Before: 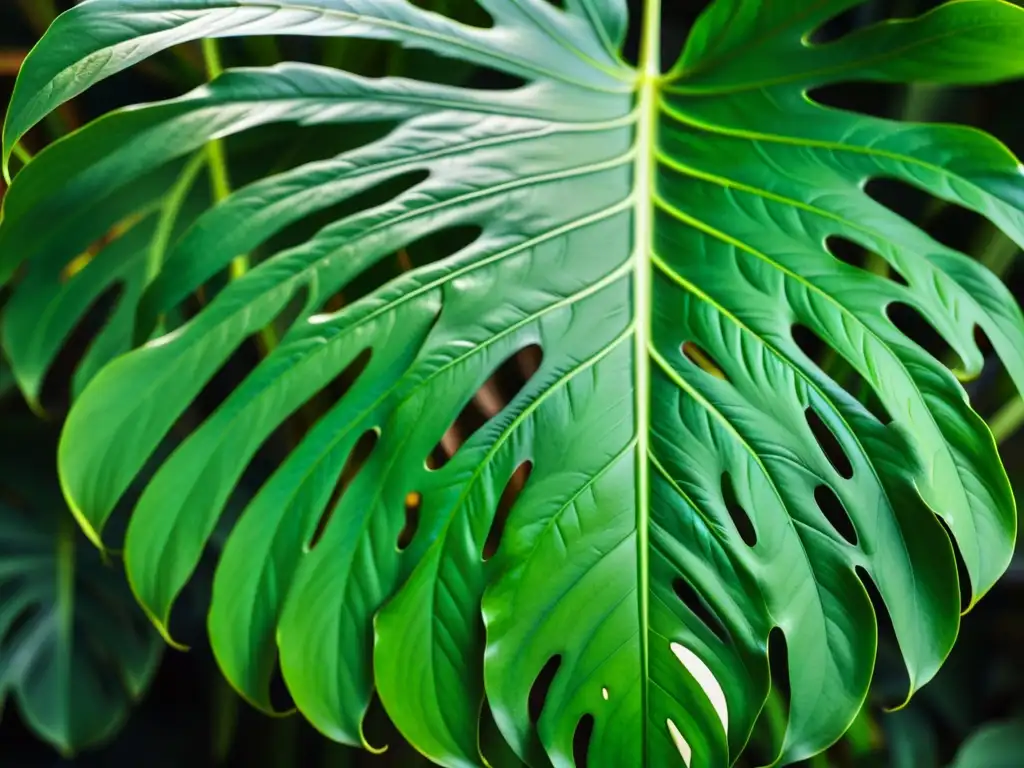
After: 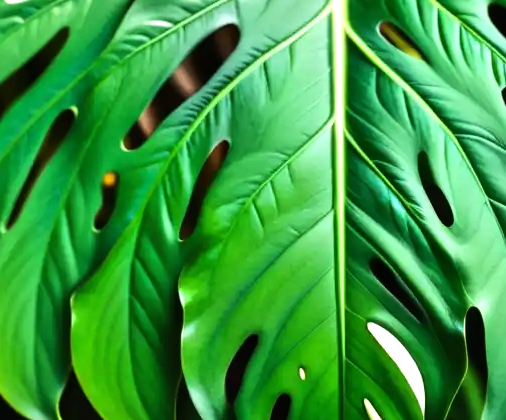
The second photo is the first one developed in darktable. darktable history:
crop: left 29.672%, top 41.786%, right 20.851%, bottom 3.487%
tone equalizer: -8 EV -0.75 EV, -7 EV -0.7 EV, -6 EV -0.6 EV, -5 EV -0.4 EV, -3 EV 0.4 EV, -2 EV 0.6 EV, -1 EV 0.7 EV, +0 EV 0.75 EV, edges refinement/feathering 500, mask exposure compensation -1.57 EV, preserve details no
